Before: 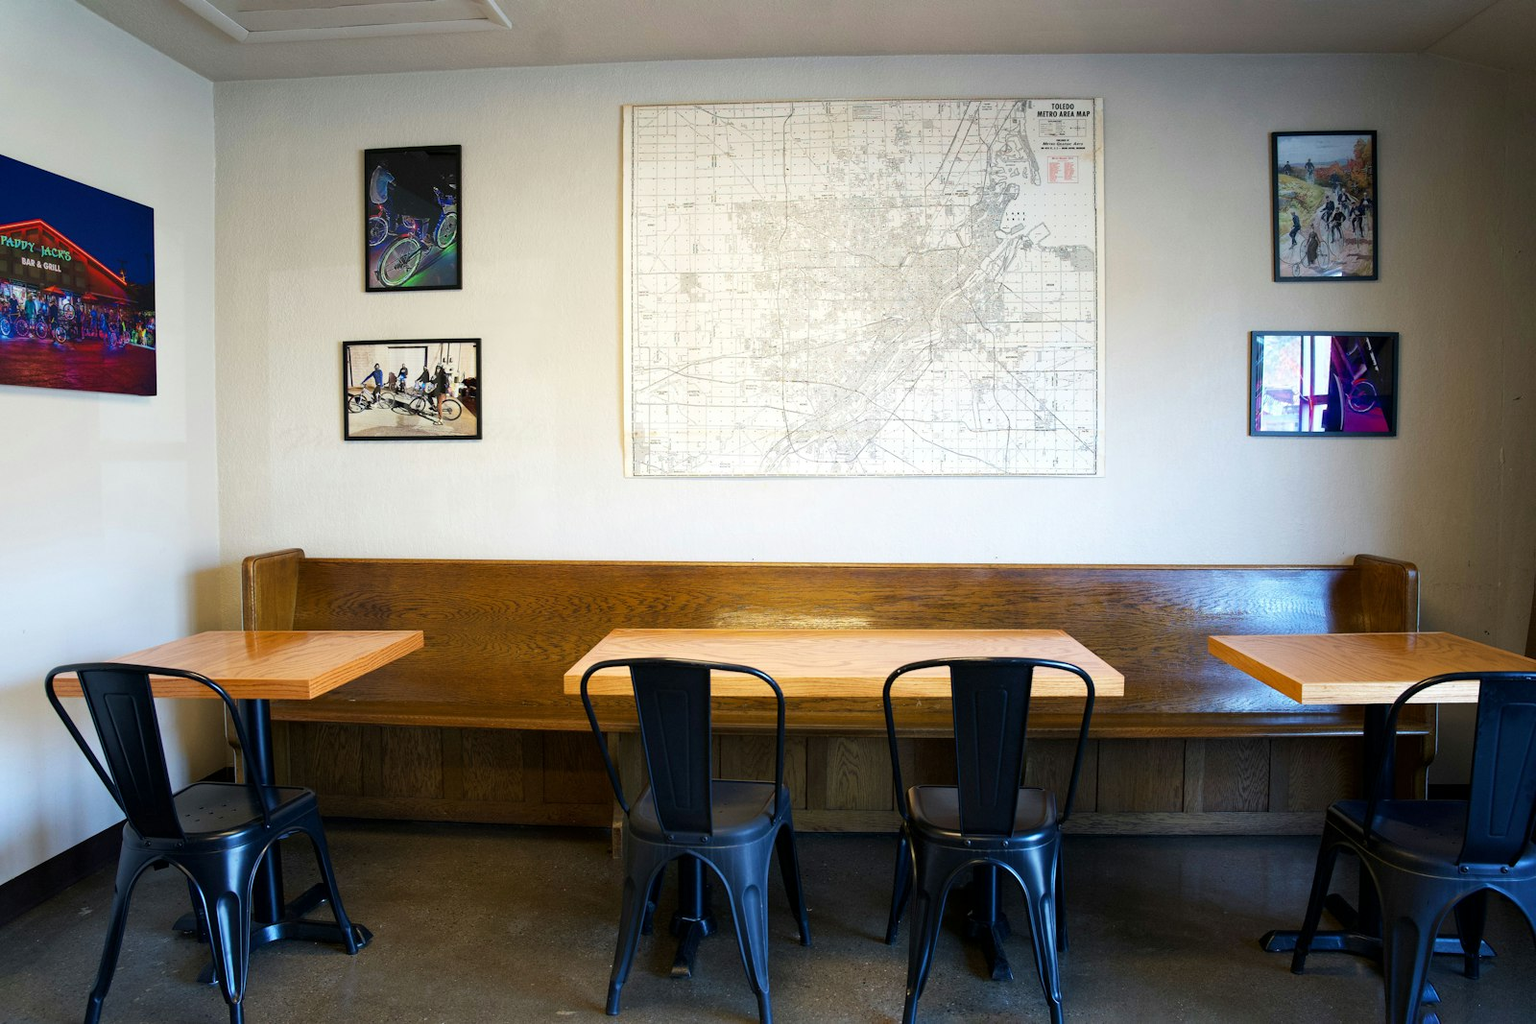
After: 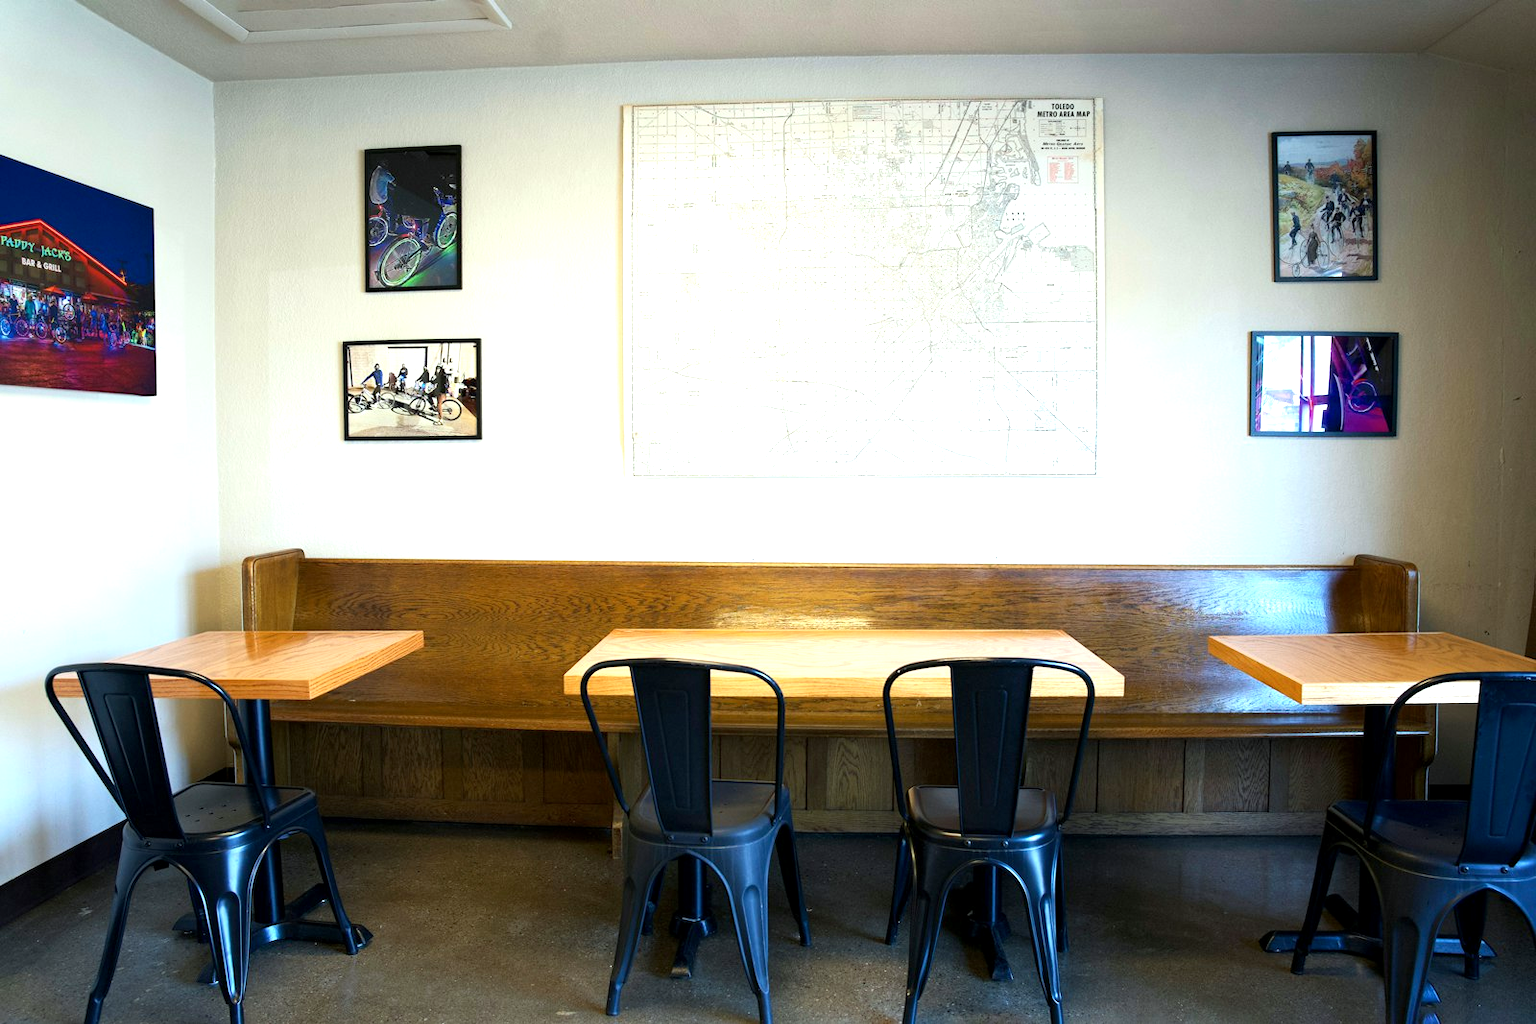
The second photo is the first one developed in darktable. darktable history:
exposure: black level correction 0.001, exposure 0.5 EV, compensate exposure bias true, compensate highlight preservation false
color calibration: illuminant Planckian (black body), x 0.351, y 0.352, temperature 4794.27 K
shadows and highlights: shadows -12.5, white point adjustment 4, highlights 28.33
